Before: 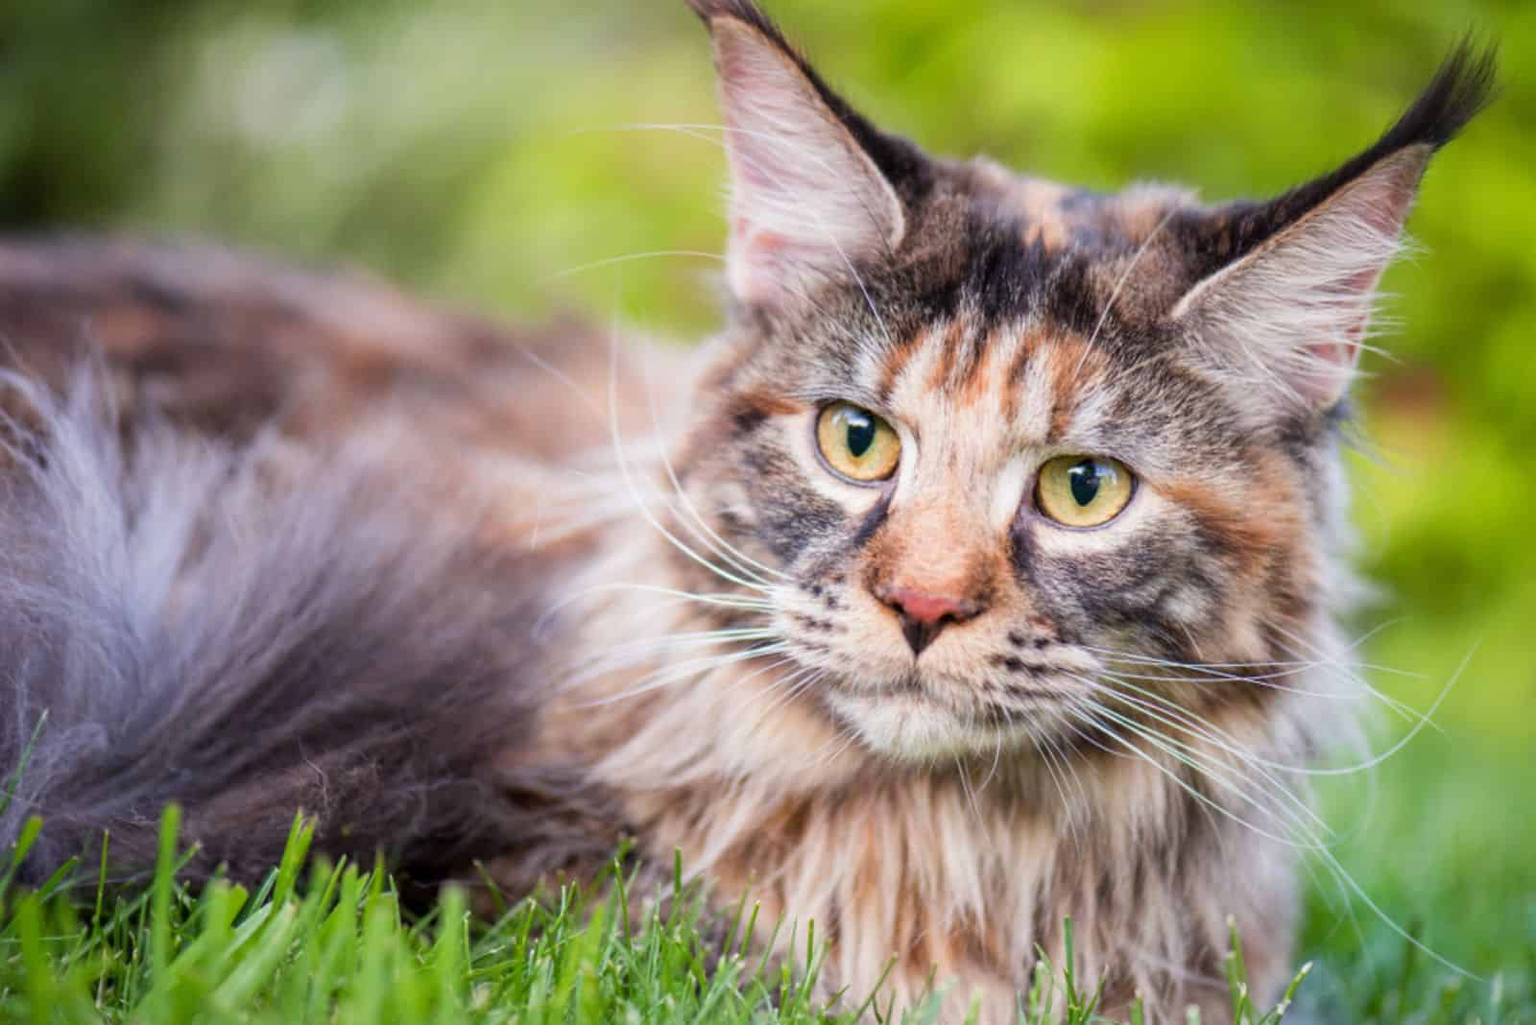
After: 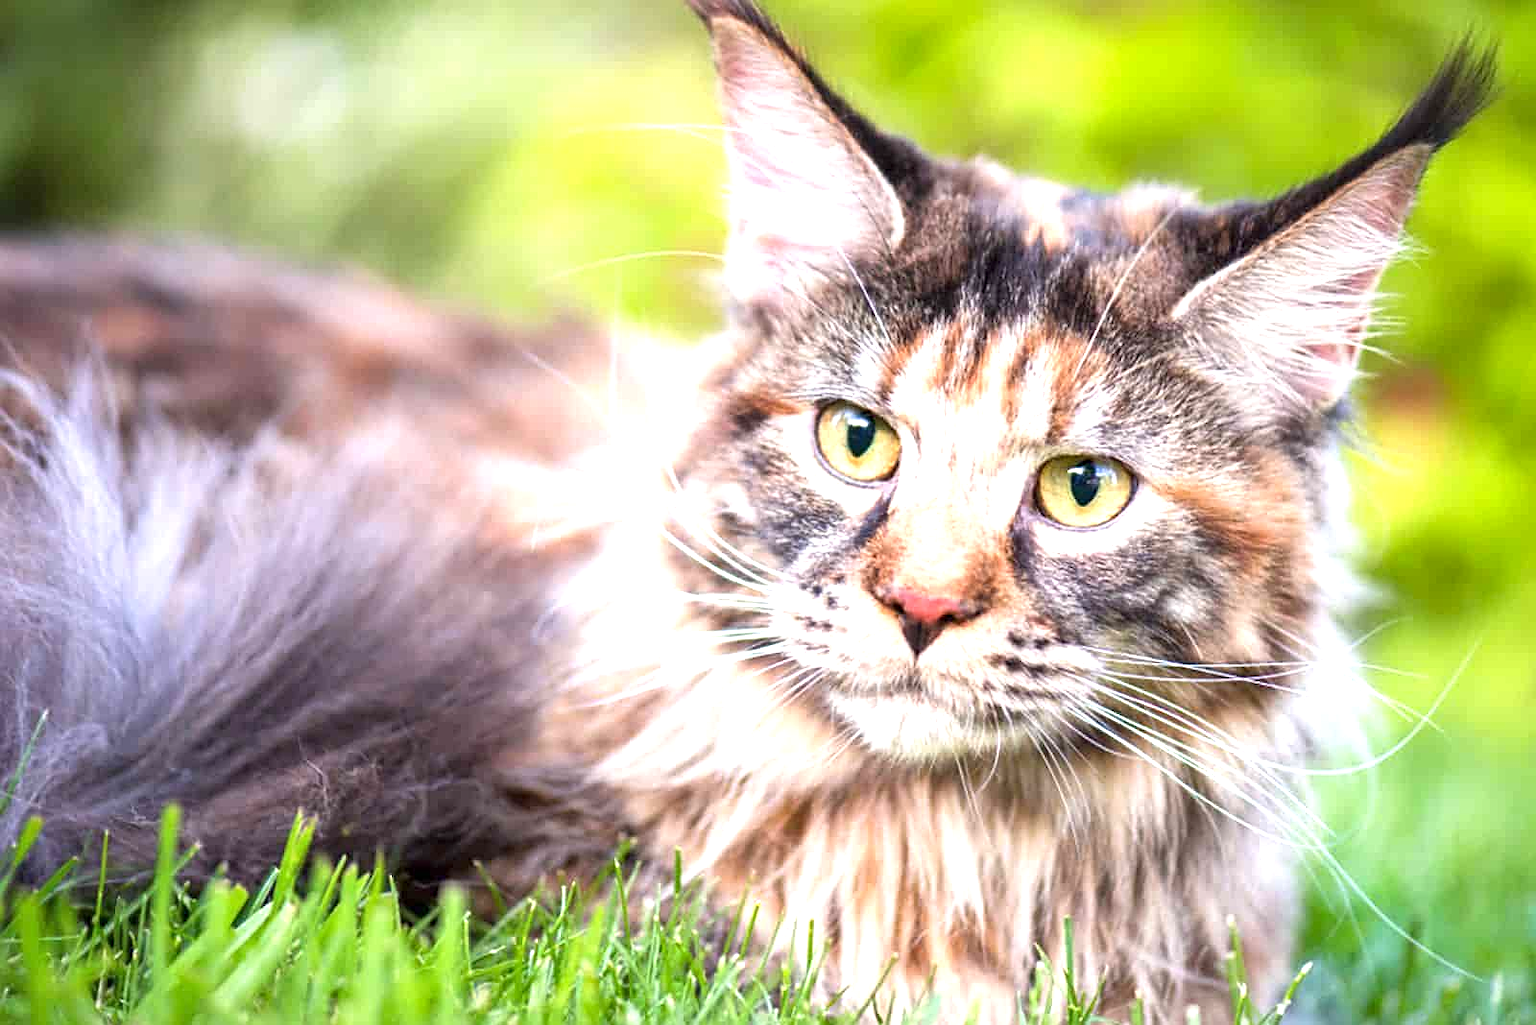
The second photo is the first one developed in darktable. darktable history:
exposure: exposure 1 EV, compensate highlight preservation false
sharpen: on, module defaults
shadows and highlights: shadows 20.56, highlights -20.66, soften with gaussian
